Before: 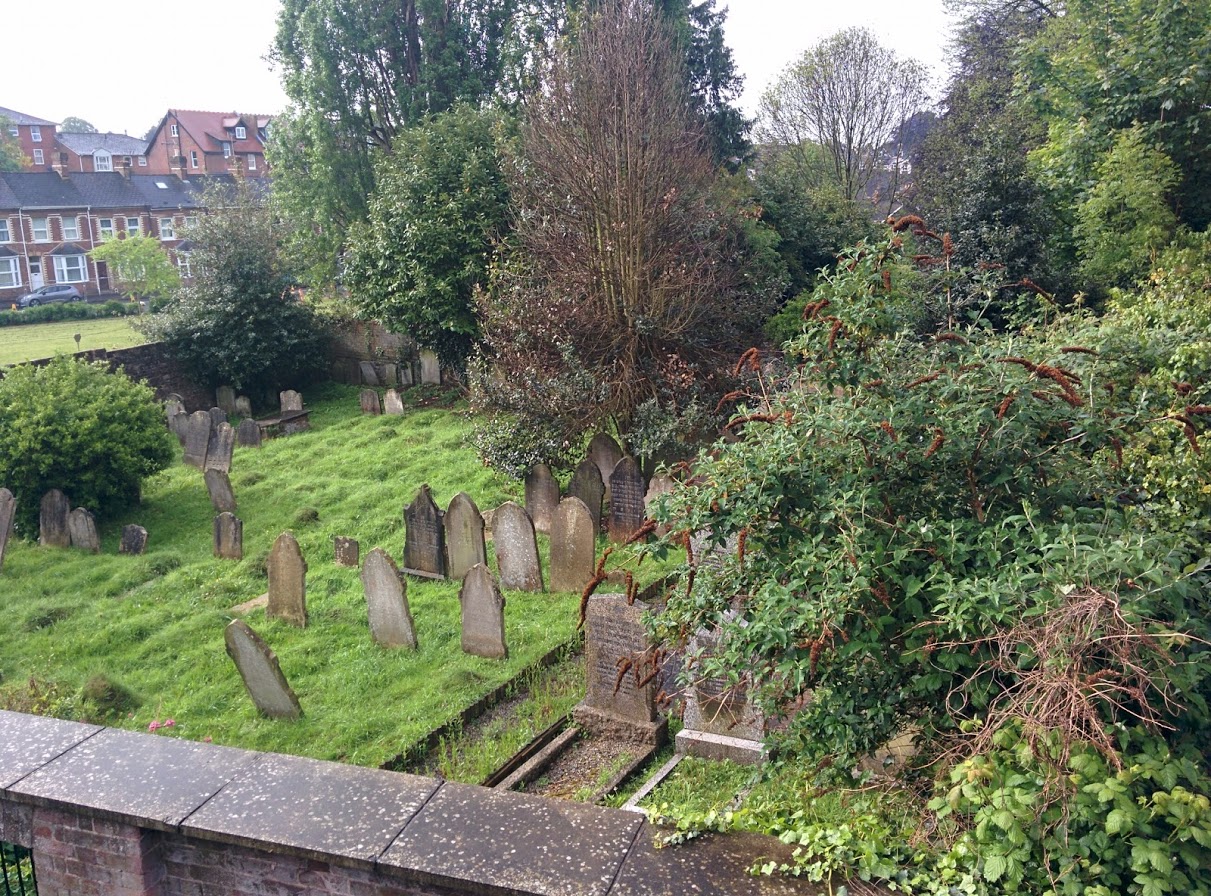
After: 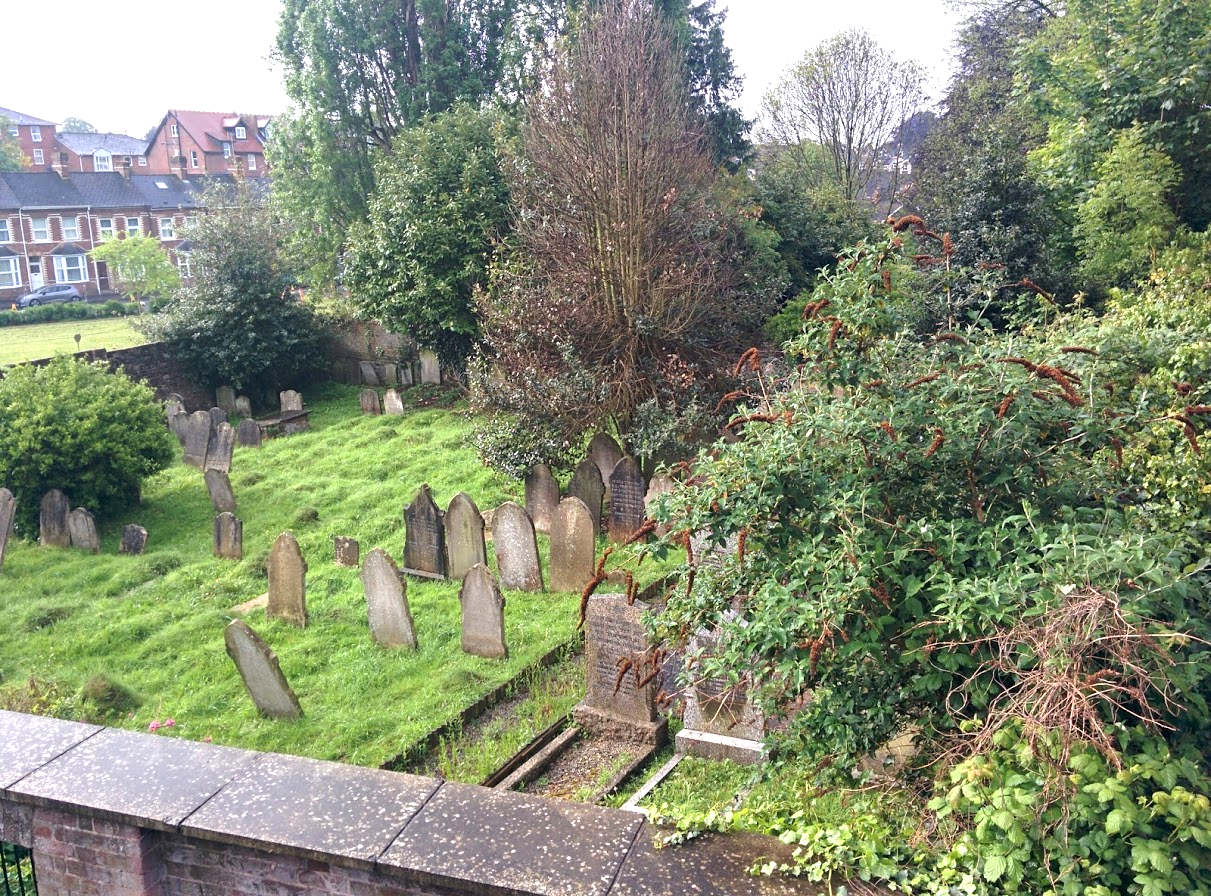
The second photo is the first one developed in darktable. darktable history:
exposure: exposure 0.564 EV, compensate exposure bias true, compensate highlight preservation false
local contrast: mode bilateral grid, contrast 14, coarseness 37, detail 105%, midtone range 0.2
